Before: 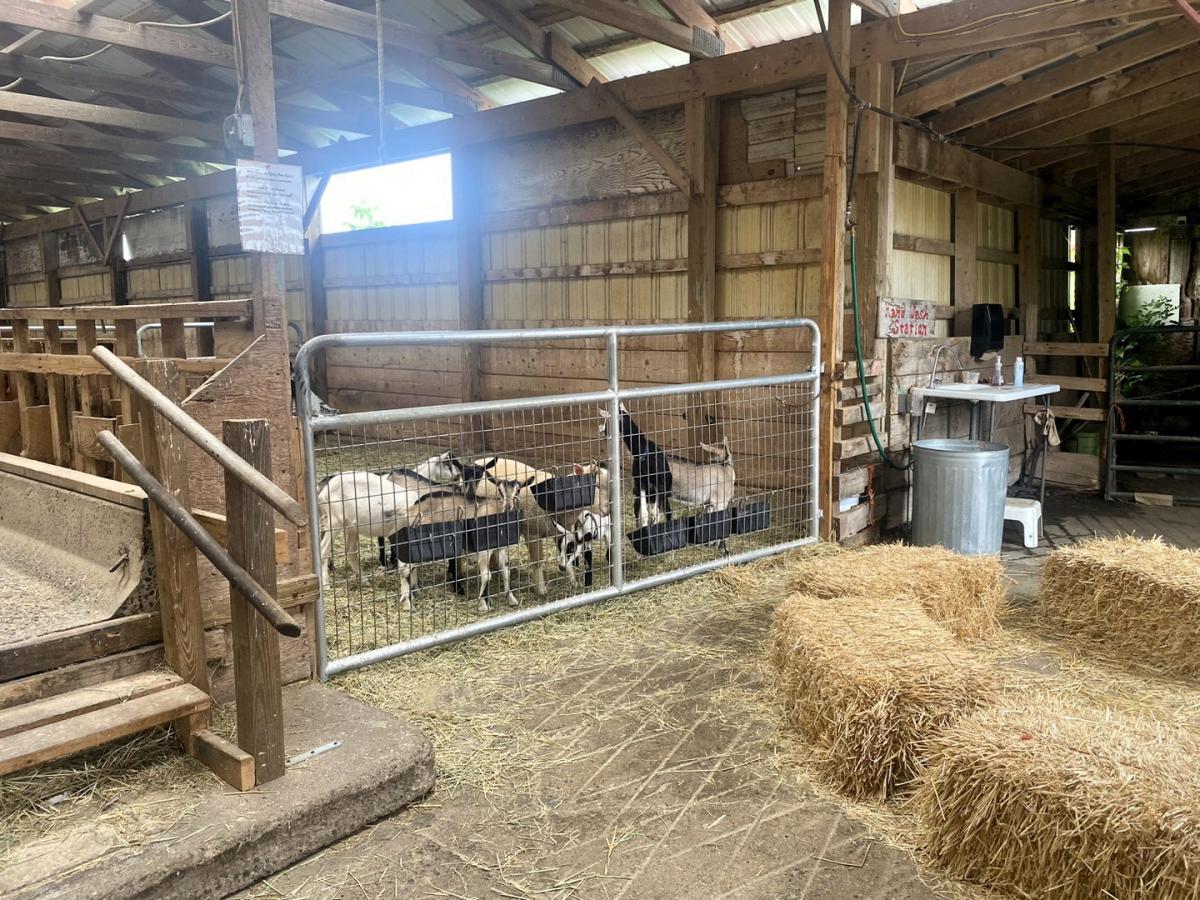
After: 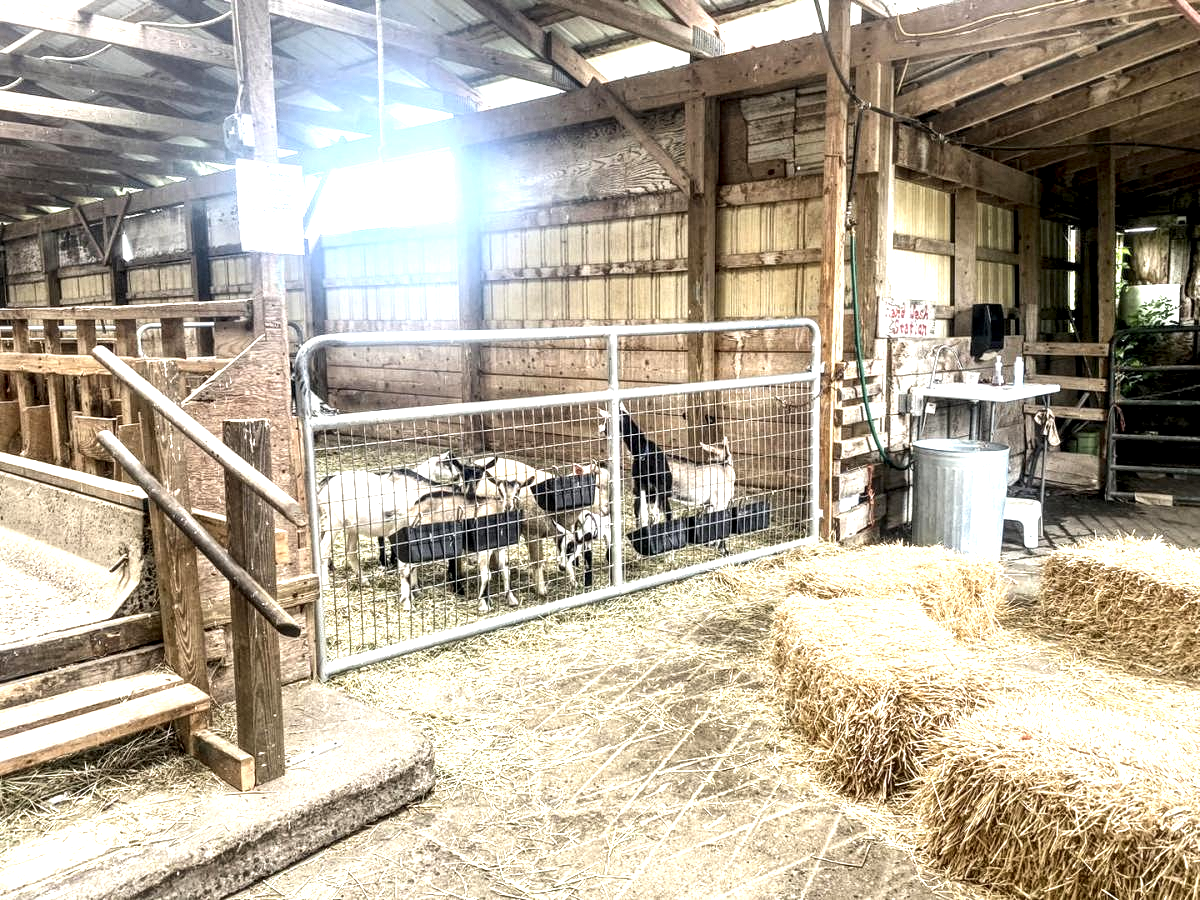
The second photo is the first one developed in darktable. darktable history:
local contrast: highlights 79%, shadows 56%, detail 174%, midtone range 0.426
contrast brightness saturation: contrast 0.107, saturation -0.159
exposure: black level correction 0, exposure 1.126 EV, compensate highlight preservation false
